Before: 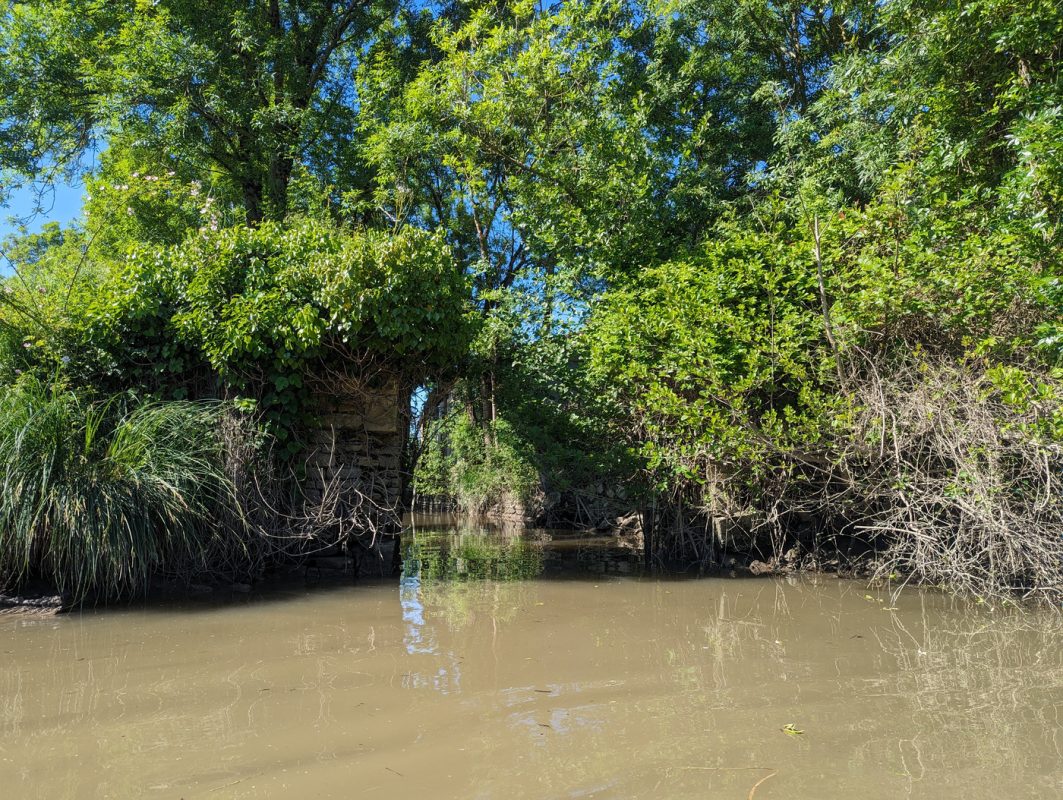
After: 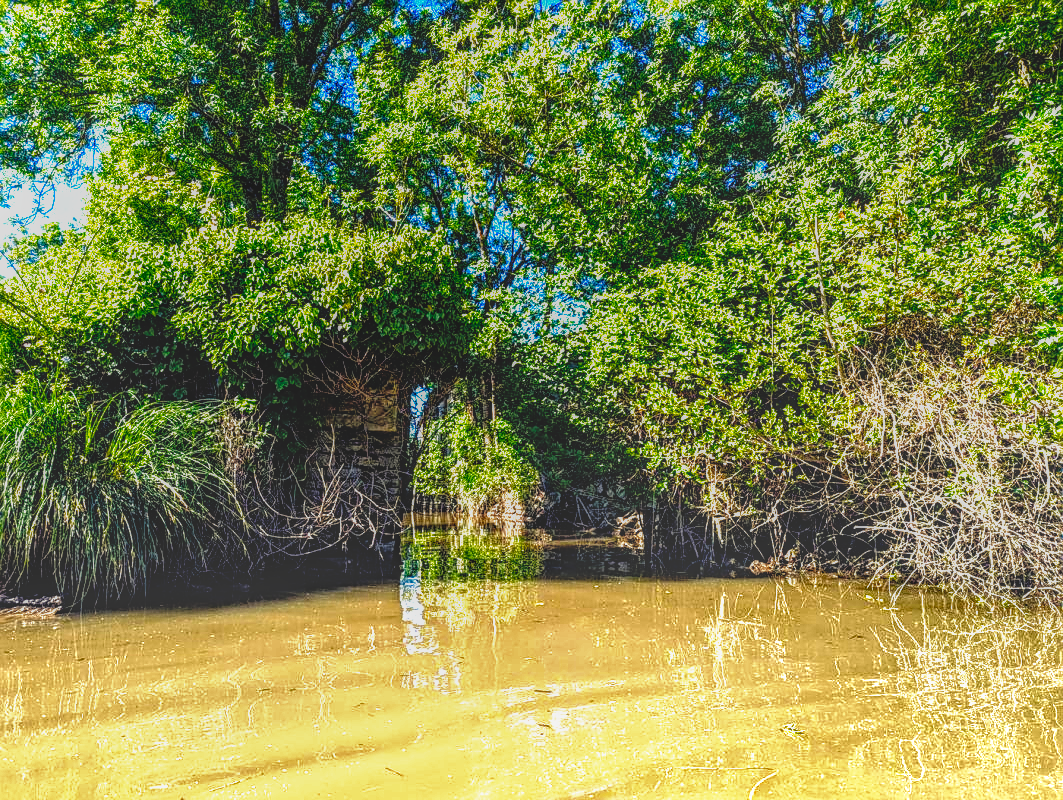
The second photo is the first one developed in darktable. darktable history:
shadows and highlights: radius 133.83, soften with gaussian
local contrast: highlights 20%, shadows 30%, detail 200%, midtone range 0.2
color balance rgb: shadows lift › chroma 3%, shadows lift › hue 280.8°, power › hue 330°, highlights gain › chroma 3%, highlights gain › hue 75.6°, global offset › luminance 0.7%, perceptual saturation grading › global saturation 20%, perceptual saturation grading › highlights -25%, perceptual saturation grading › shadows 50%, global vibrance 20.33%
sharpen: on, module defaults
filmic rgb: black relative exposure -8.2 EV, white relative exposure 2.2 EV, threshold 3 EV, hardness 7.11, latitude 85.74%, contrast 1.696, highlights saturation mix -4%, shadows ↔ highlights balance -2.69%, preserve chrominance no, color science v5 (2021), contrast in shadows safe, contrast in highlights safe, enable highlight reconstruction true
exposure: exposure 0.556 EV, compensate highlight preservation false
